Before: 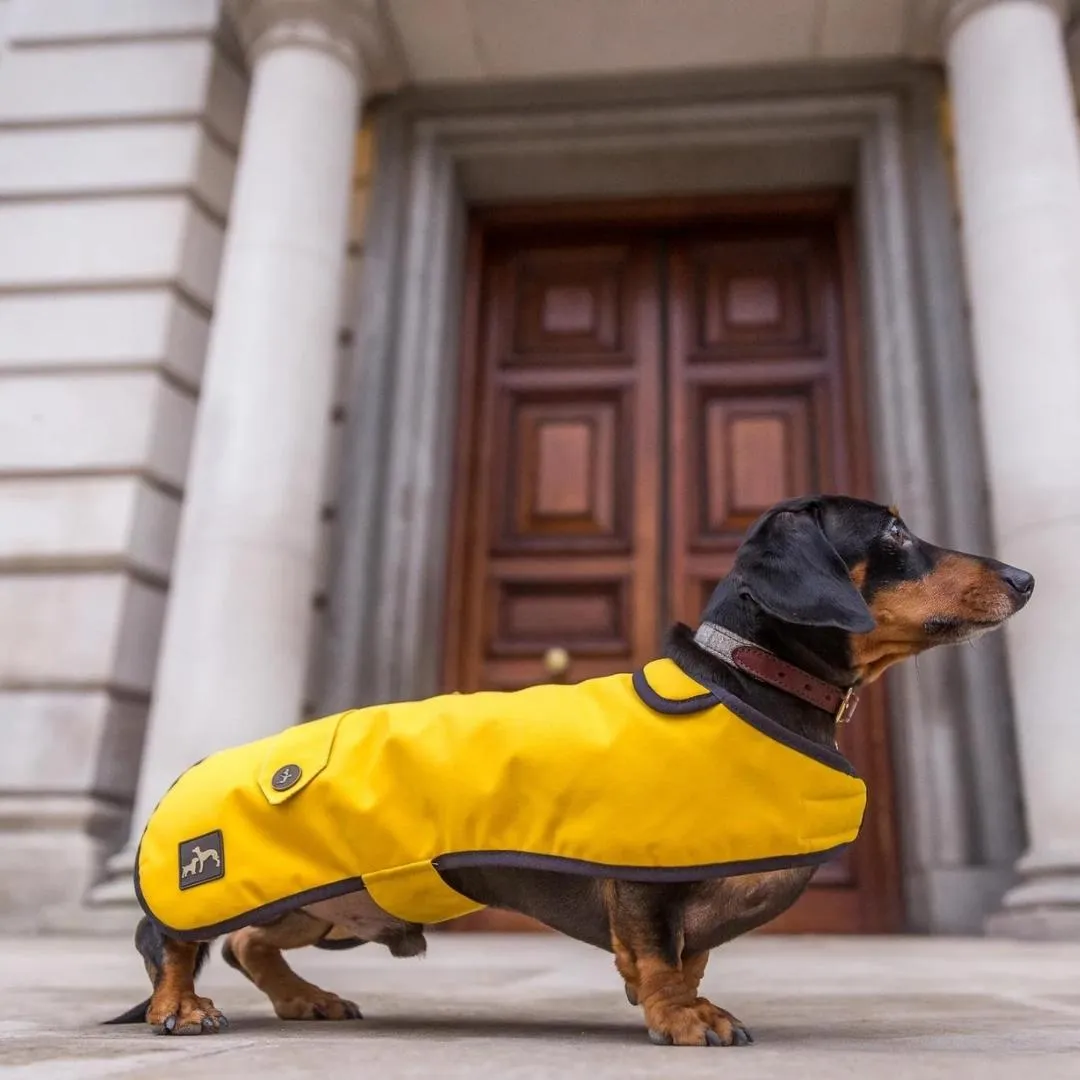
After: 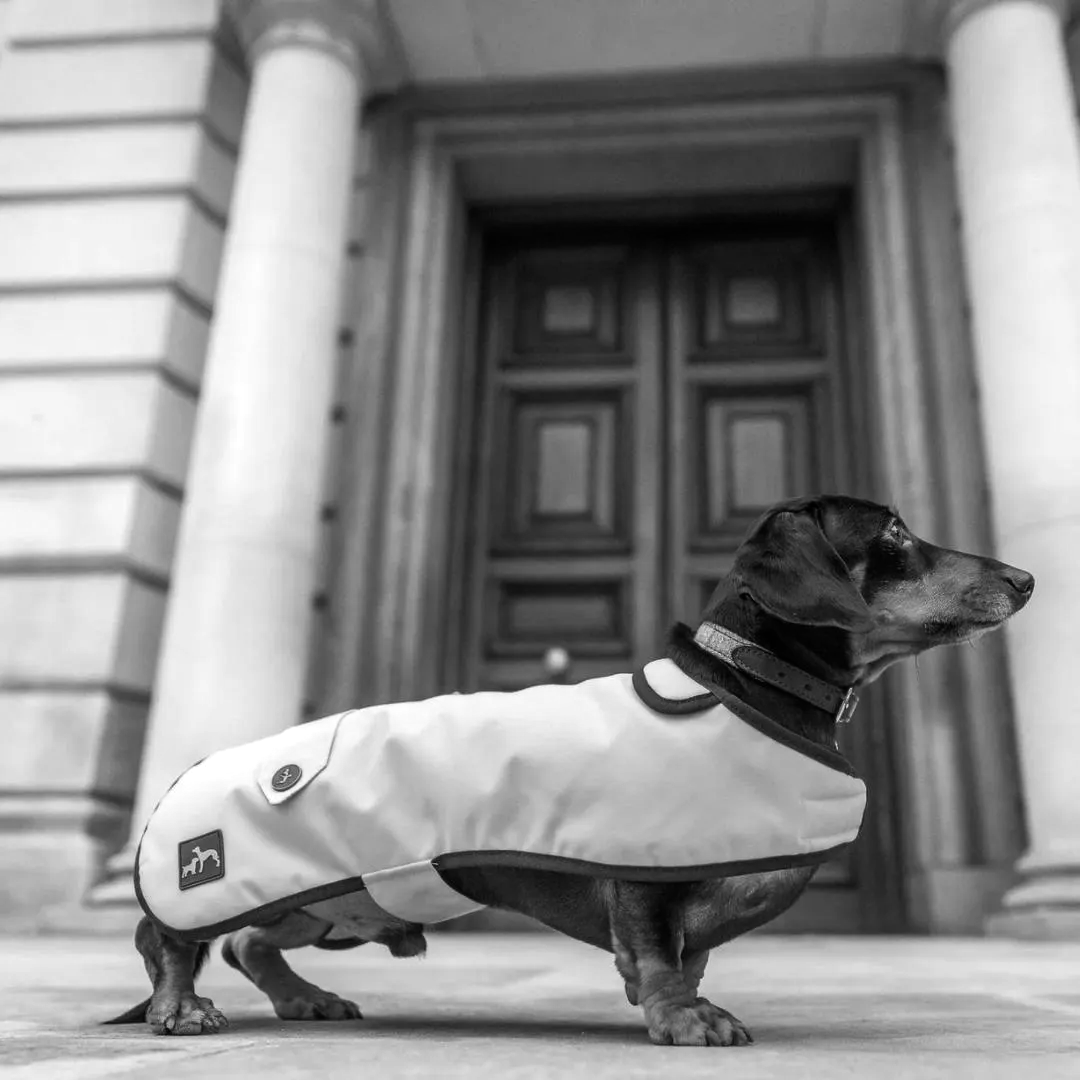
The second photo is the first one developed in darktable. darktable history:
color balance rgb: linear chroma grading › global chroma 10%, global vibrance 10%, contrast 15%, saturation formula JzAzBz (2021)
color correction: highlights a* 15.46, highlights b* -20.56
monochrome: on, module defaults
